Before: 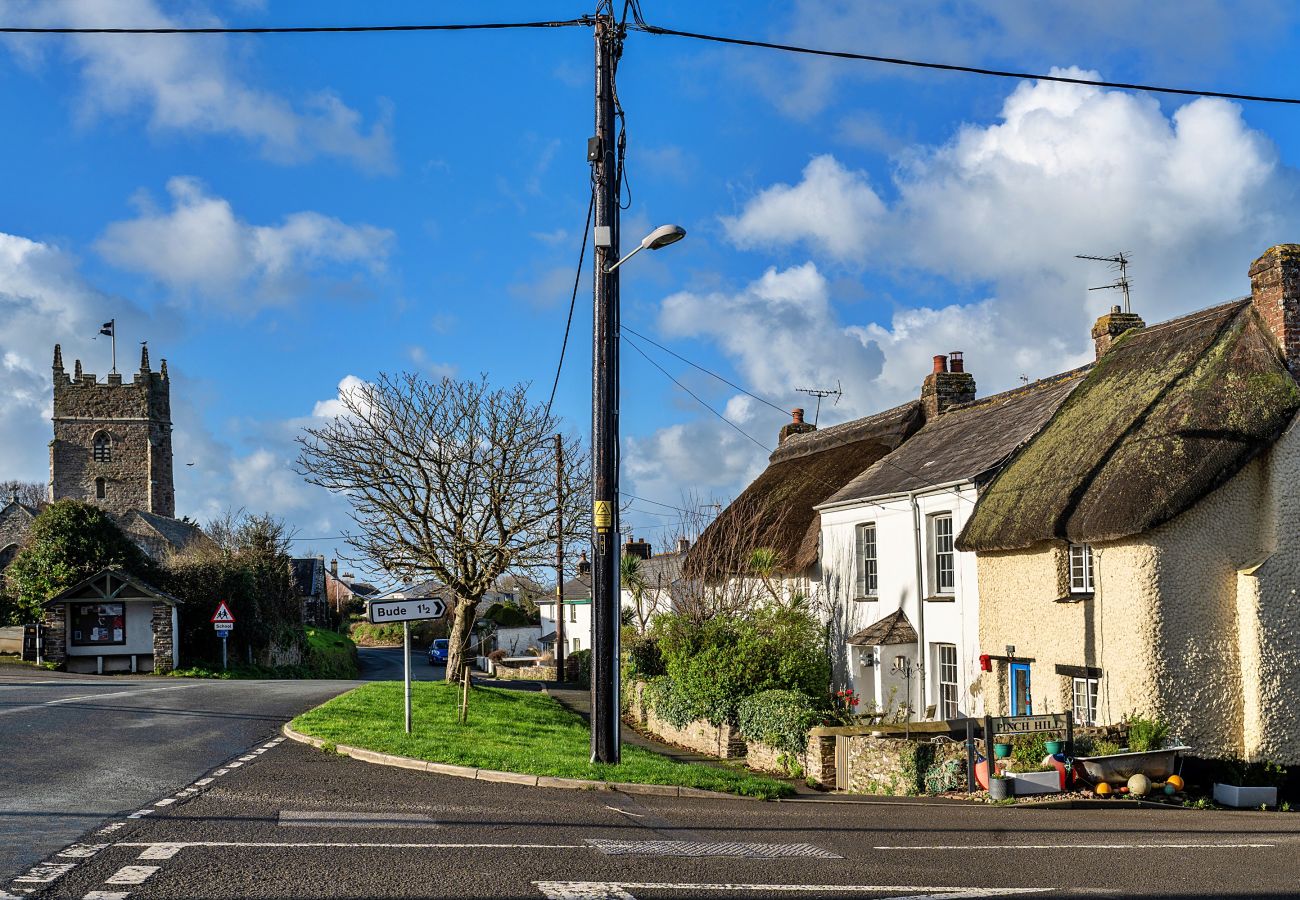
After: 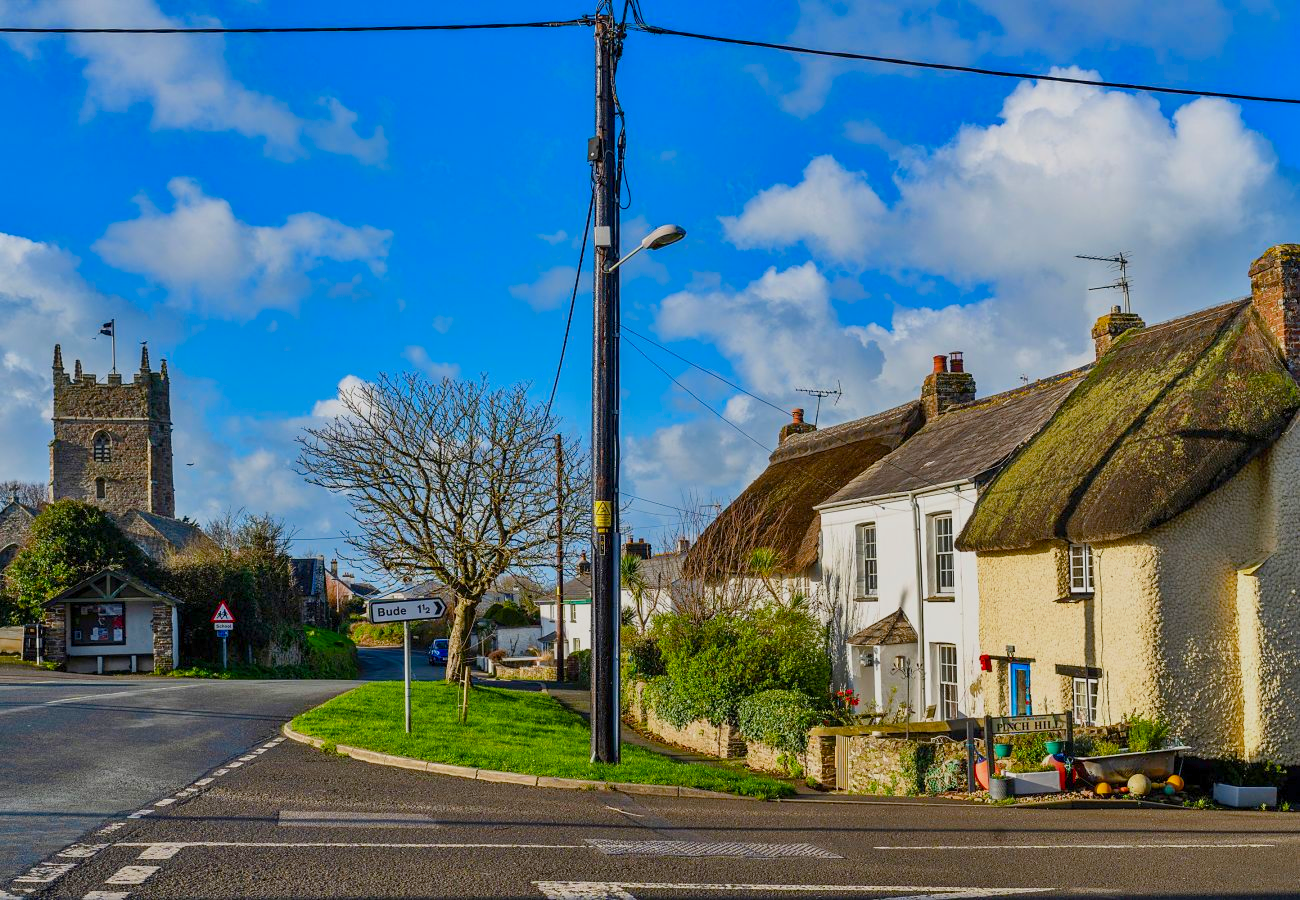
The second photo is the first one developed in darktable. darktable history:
color balance rgb: shadows lift › luminance -19.749%, perceptual saturation grading › global saturation 36.683%, perceptual saturation grading › shadows 34.851%, contrast -20.242%
